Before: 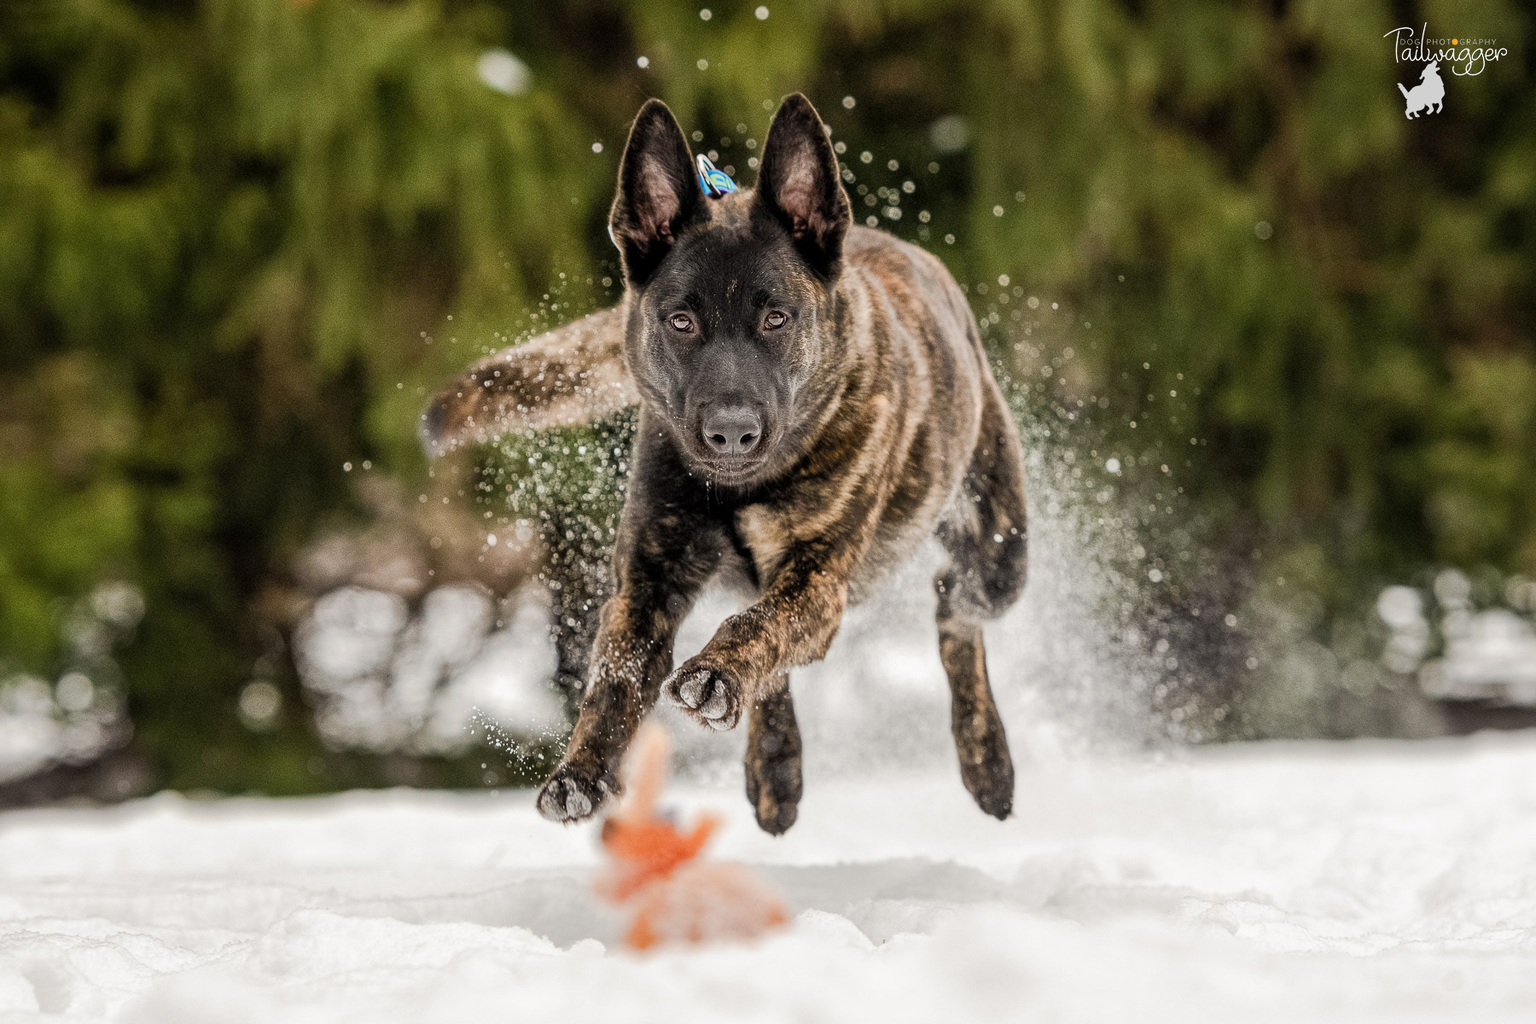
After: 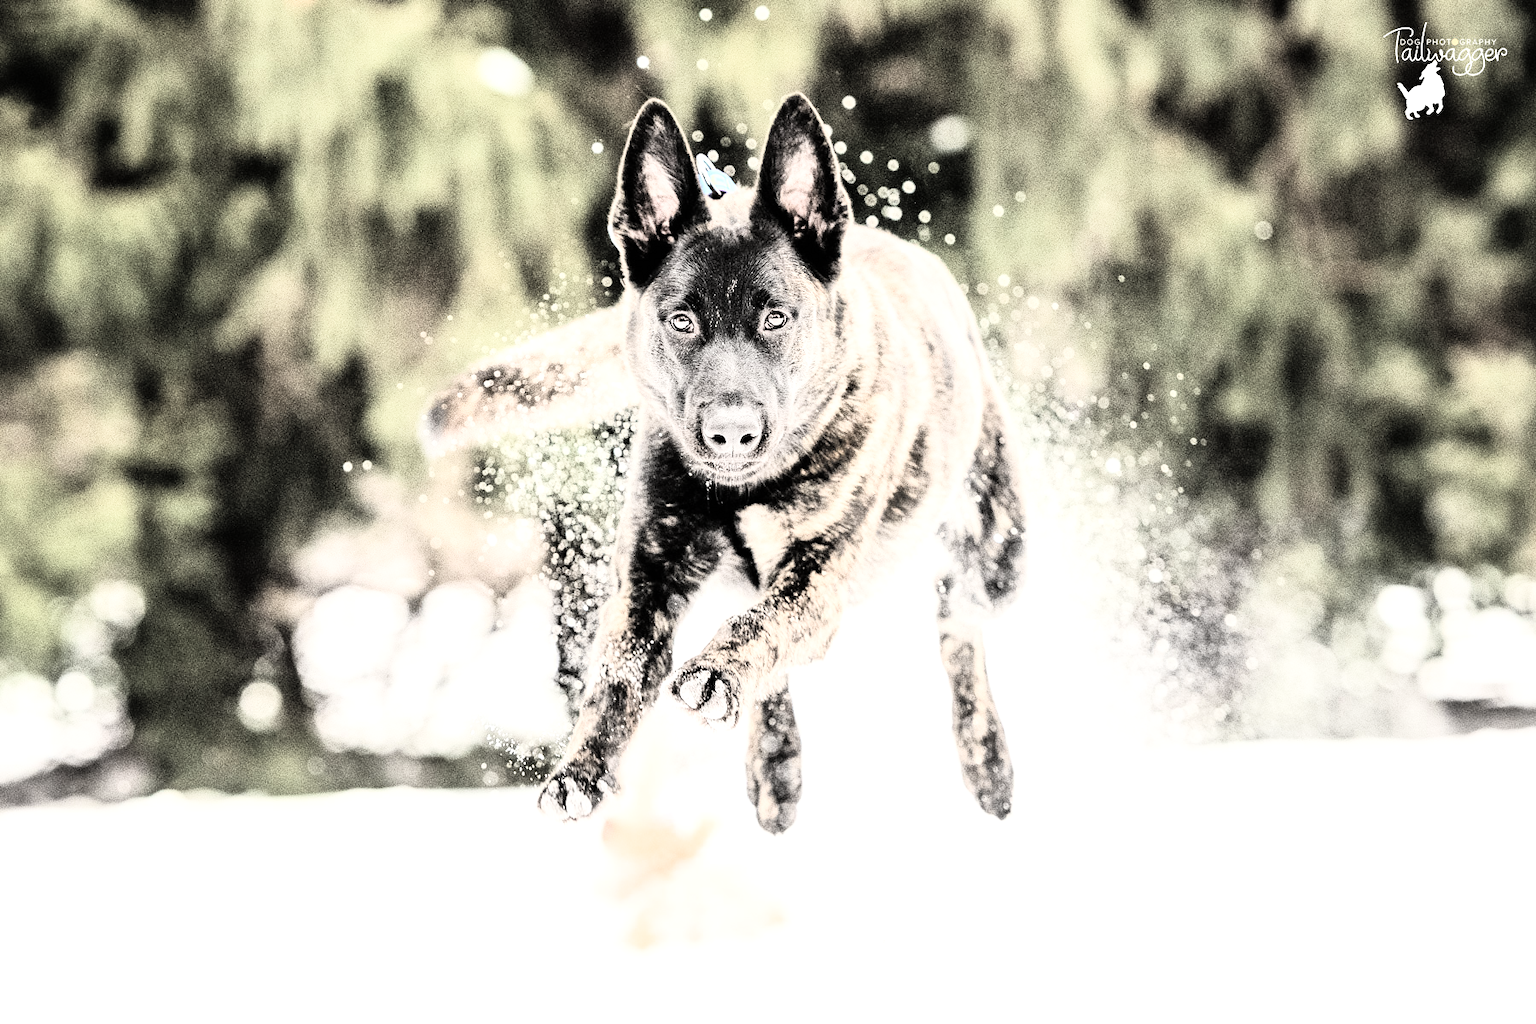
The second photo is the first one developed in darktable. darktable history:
rgb curve: curves: ch0 [(0, 0) (0.21, 0.15) (0.24, 0.21) (0.5, 0.75) (0.75, 0.96) (0.89, 0.99) (1, 1)]; ch1 [(0, 0.02) (0.21, 0.13) (0.25, 0.2) (0.5, 0.67) (0.75, 0.9) (0.89, 0.97) (1, 1)]; ch2 [(0, 0.02) (0.21, 0.13) (0.25, 0.2) (0.5, 0.67) (0.75, 0.9) (0.89, 0.97) (1, 1)], compensate middle gray true
exposure: black level correction 0, exposure 1.45 EV, compensate exposure bias true, compensate highlight preservation false
color zones: curves: ch1 [(0, 0.153) (0.143, 0.15) (0.286, 0.151) (0.429, 0.152) (0.571, 0.152) (0.714, 0.151) (0.857, 0.151) (1, 0.153)]
